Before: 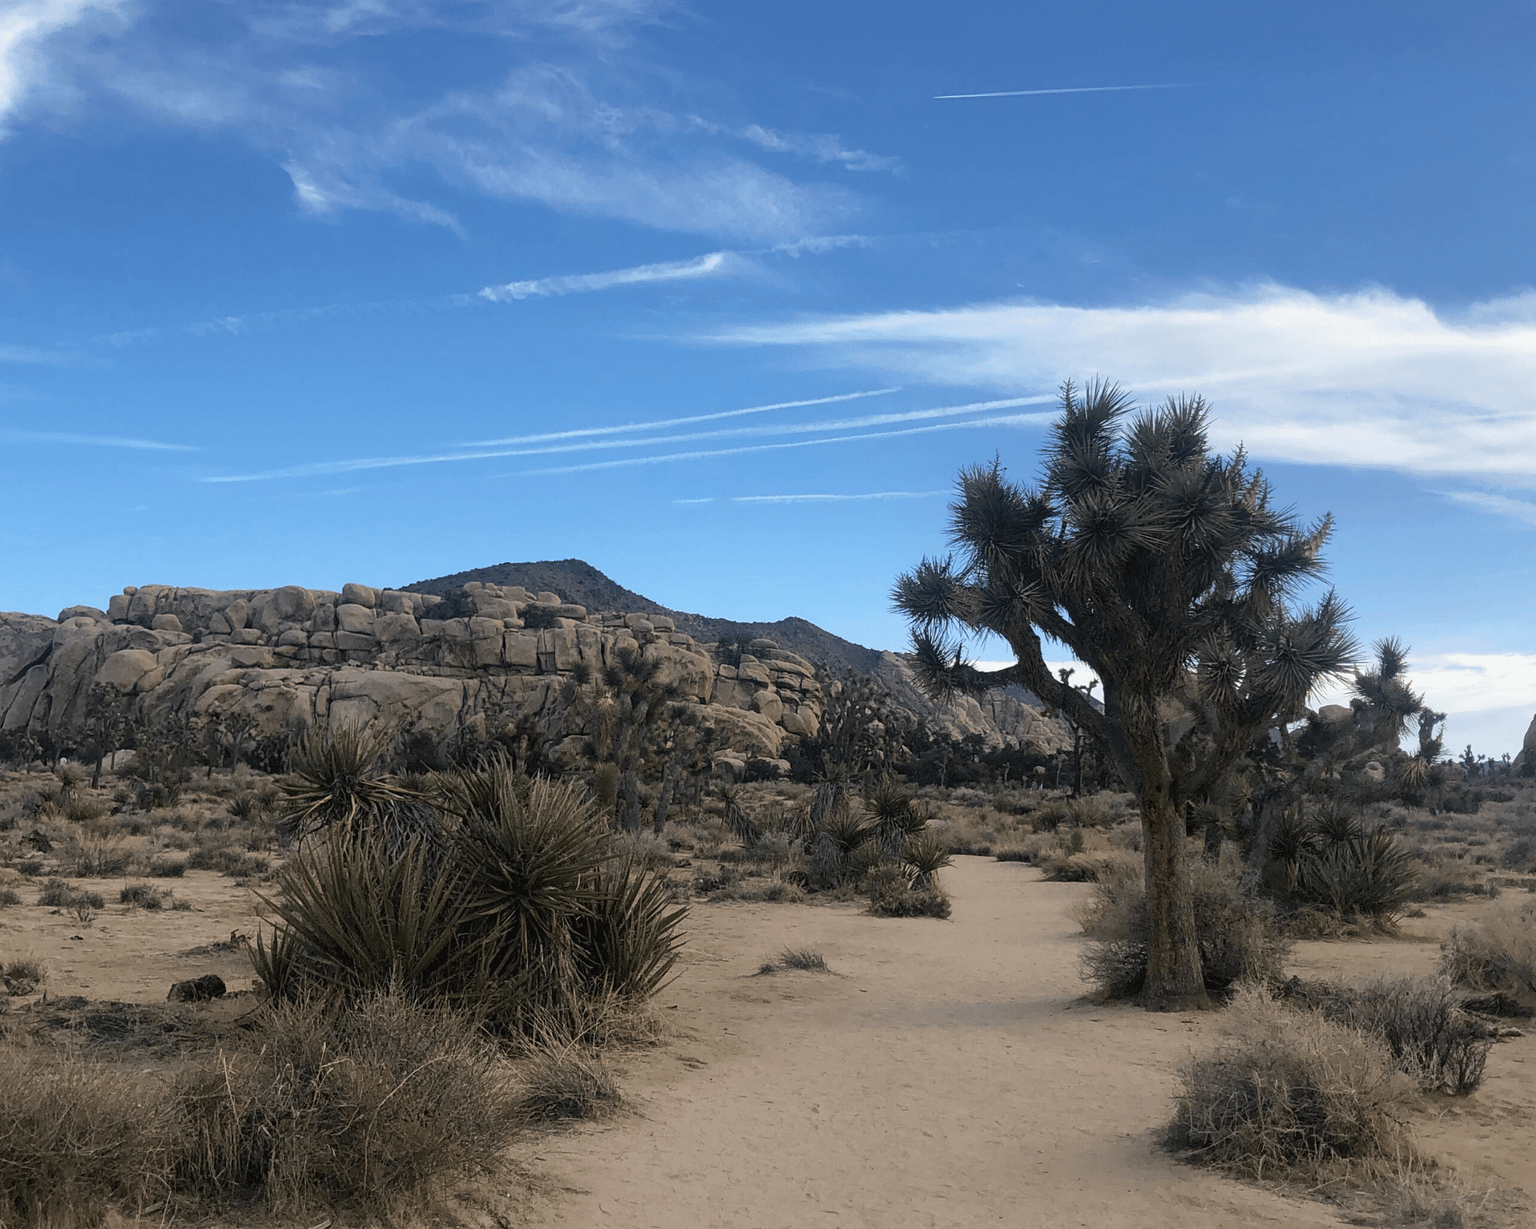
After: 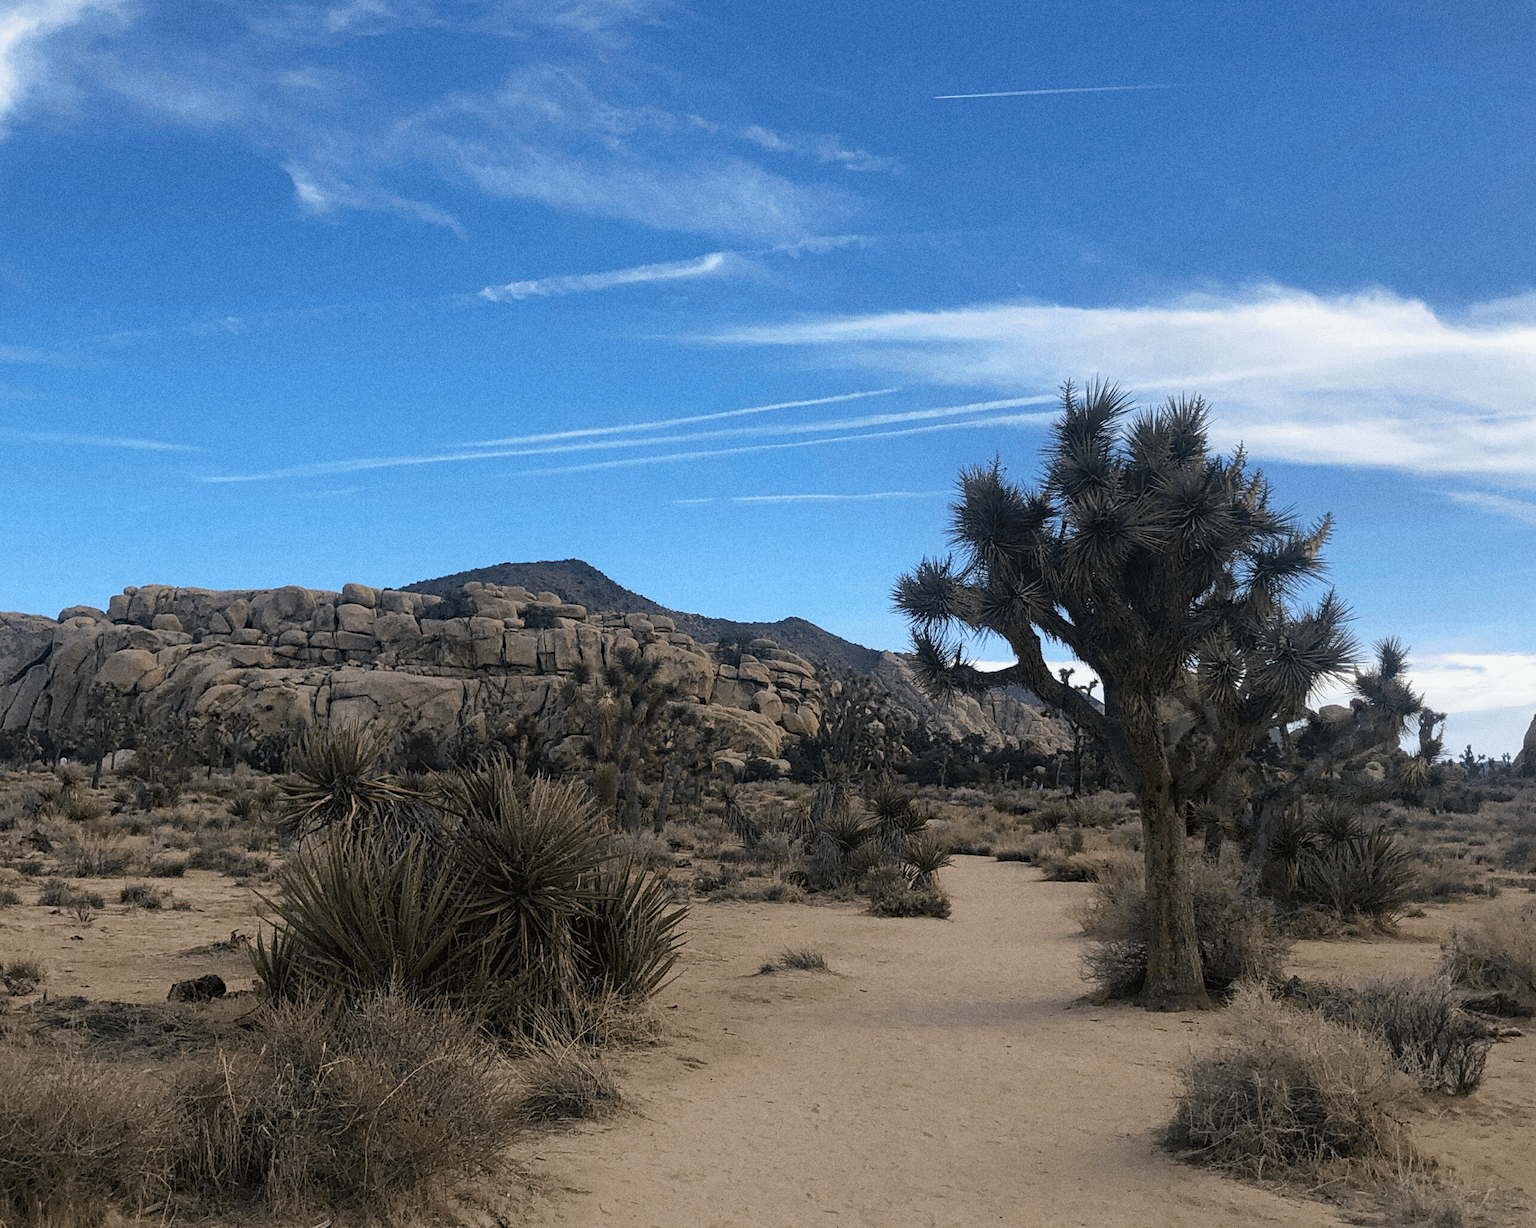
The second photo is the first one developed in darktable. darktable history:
haze removal: compatibility mode true, adaptive false
grain: strength 26%
